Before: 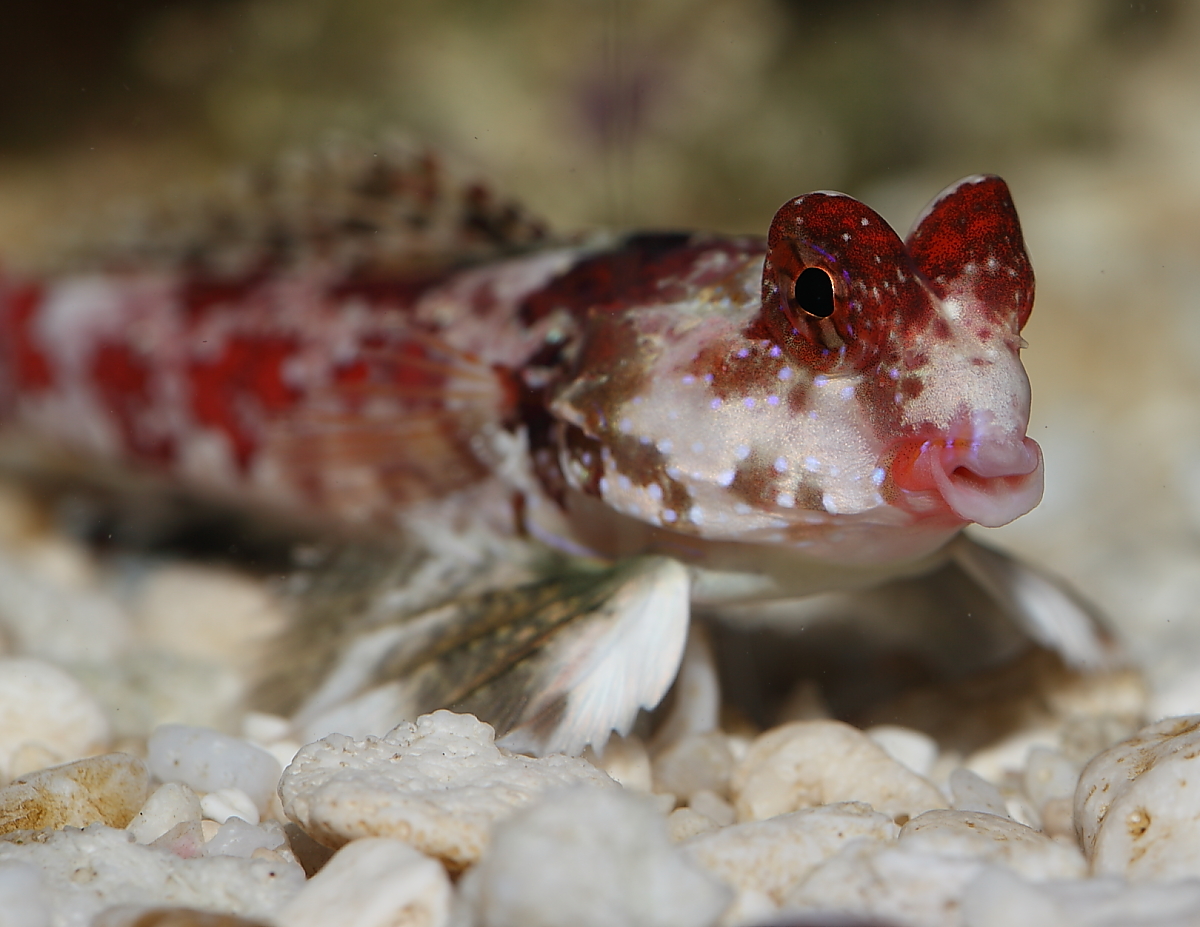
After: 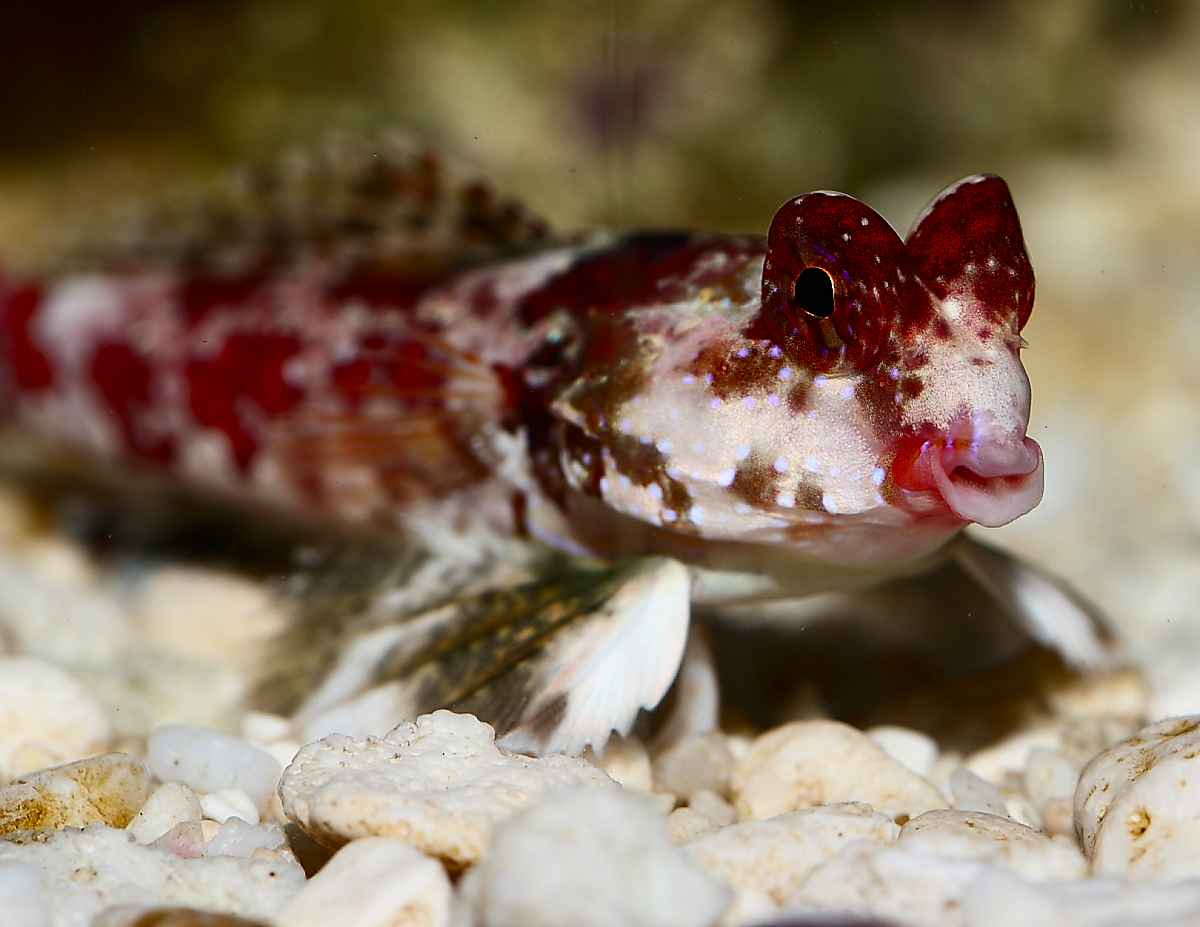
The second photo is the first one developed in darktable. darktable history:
sharpen: radius 1.272, amount 0.305, threshold 0
color balance rgb: perceptual saturation grading › global saturation 30%, global vibrance 10%
contrast brightness saturation: contrast 0.28
